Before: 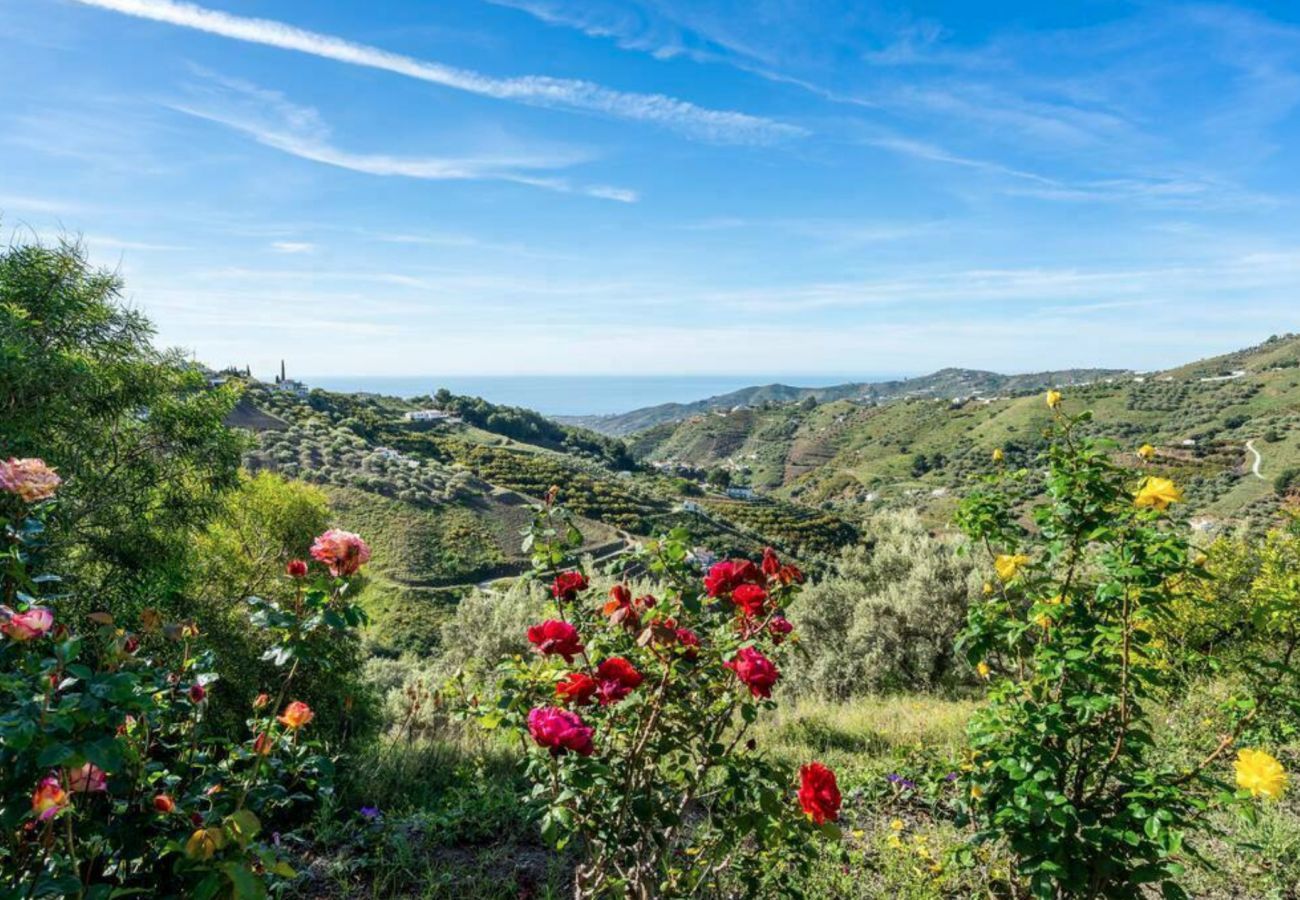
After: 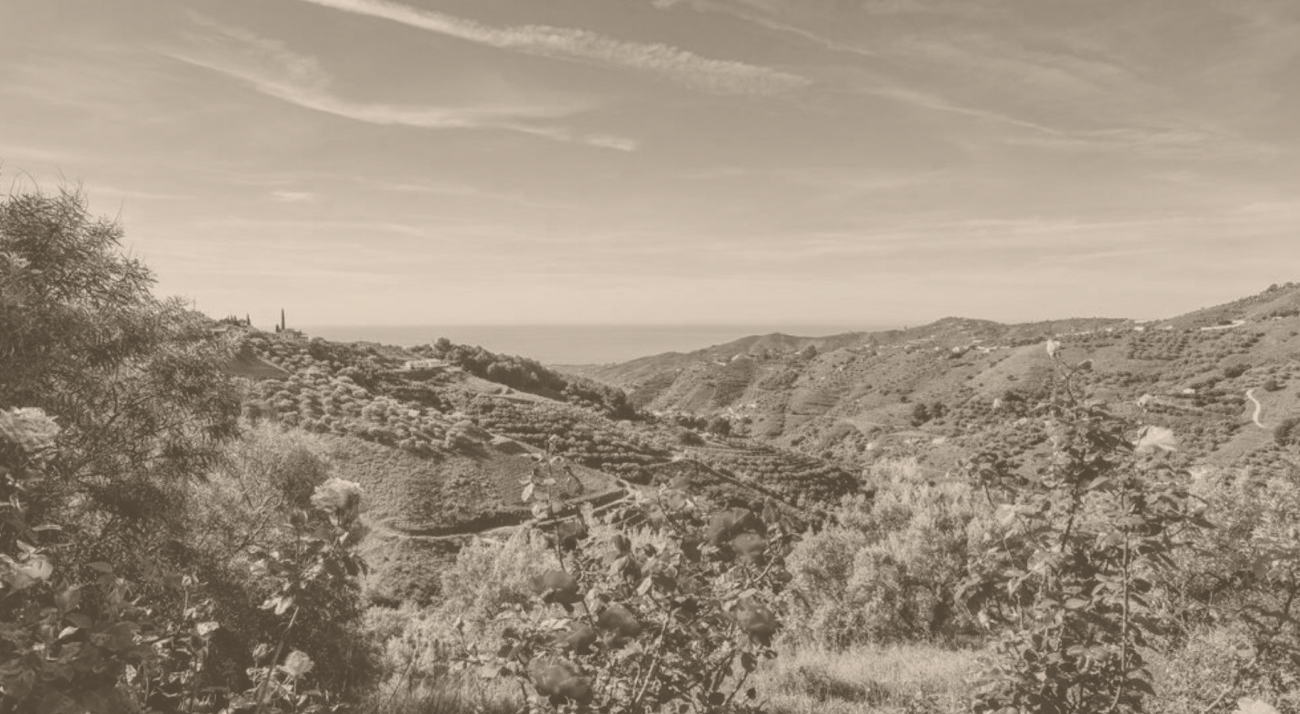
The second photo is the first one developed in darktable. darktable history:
crop and rotate: top 5.667%, bottom 14.937%
white balance: red 1.138, green 0.996, blue 0.812
colorize: hue 34.49°, saturation 35.33%, source mix 100%, version 1
exposure: exposure -2.002 EV, compensate highlight preservation false
